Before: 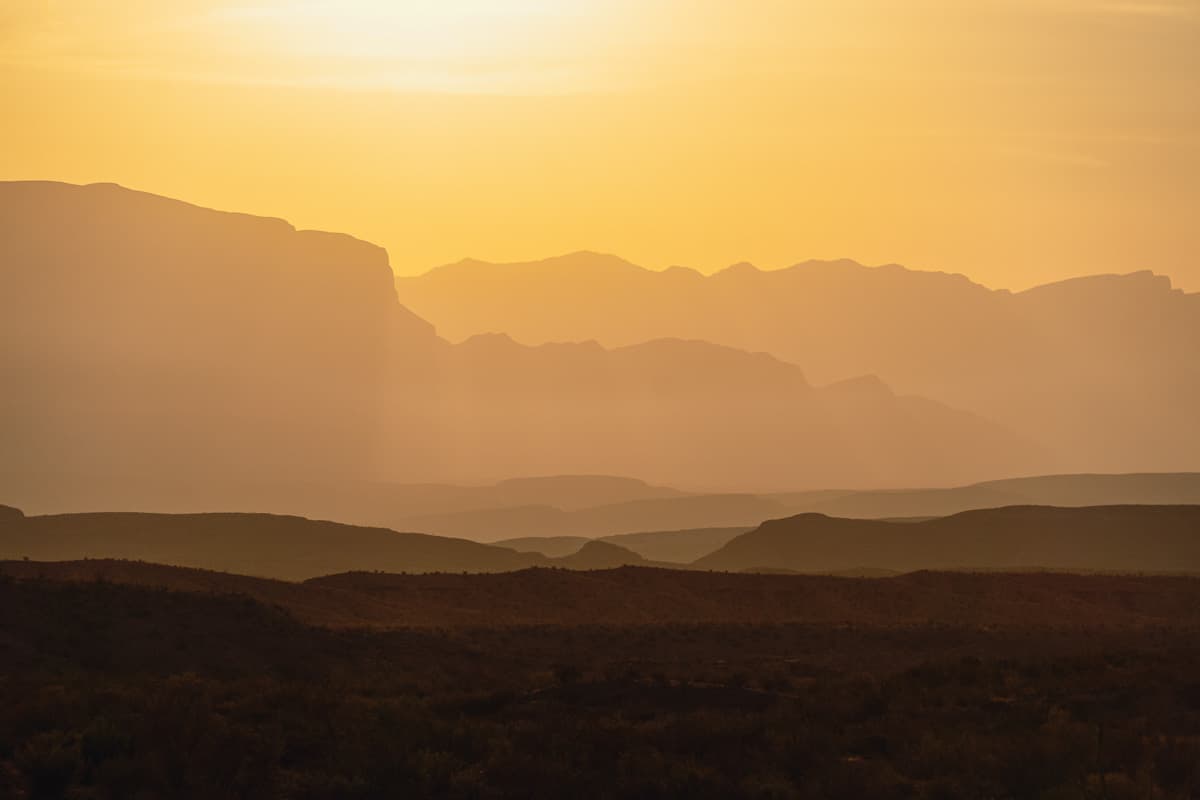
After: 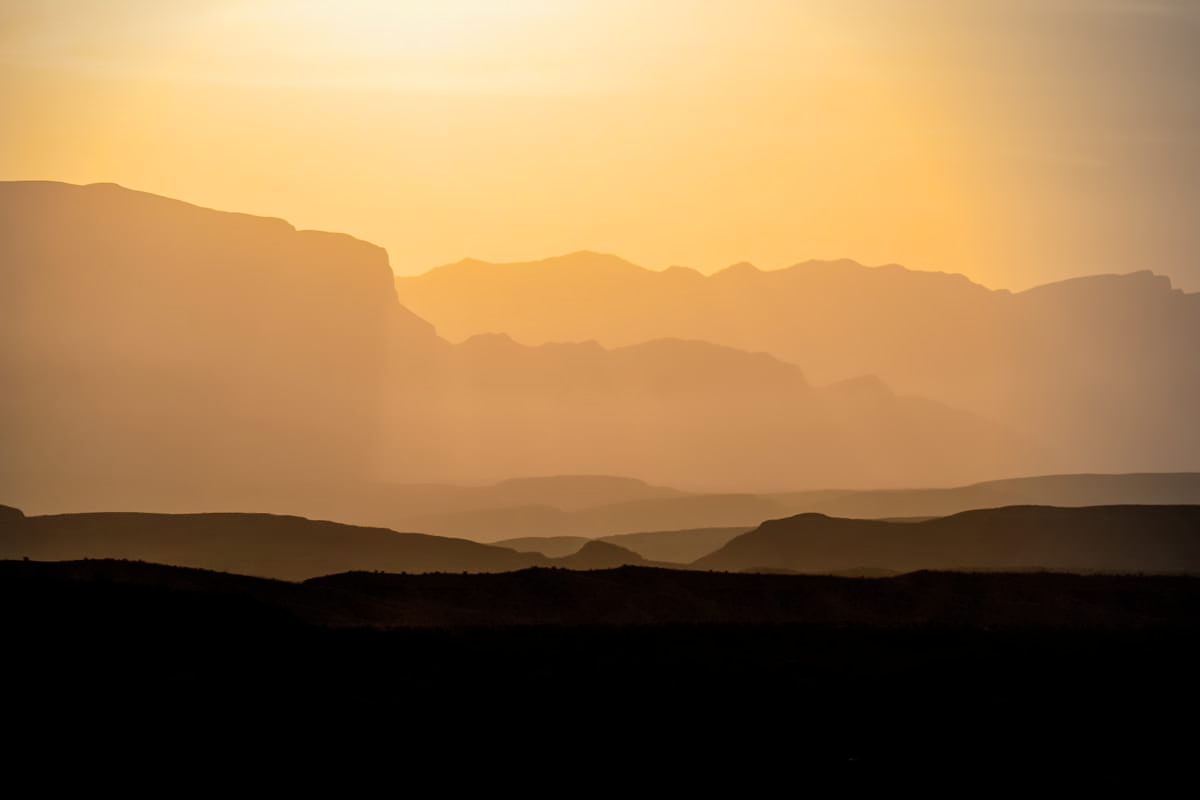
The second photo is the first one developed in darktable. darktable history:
filmic rgb: black relative exposure -3.72 EV, white relative exposure 2.77 EV, dynamic range scaling -5.32%, hardness 3.03
color calibration: x 0.334, y 0.349, temperature 5426 K
astrophoto denoise: on, module defaults
vignetting: center (-0.15, 0.013)
